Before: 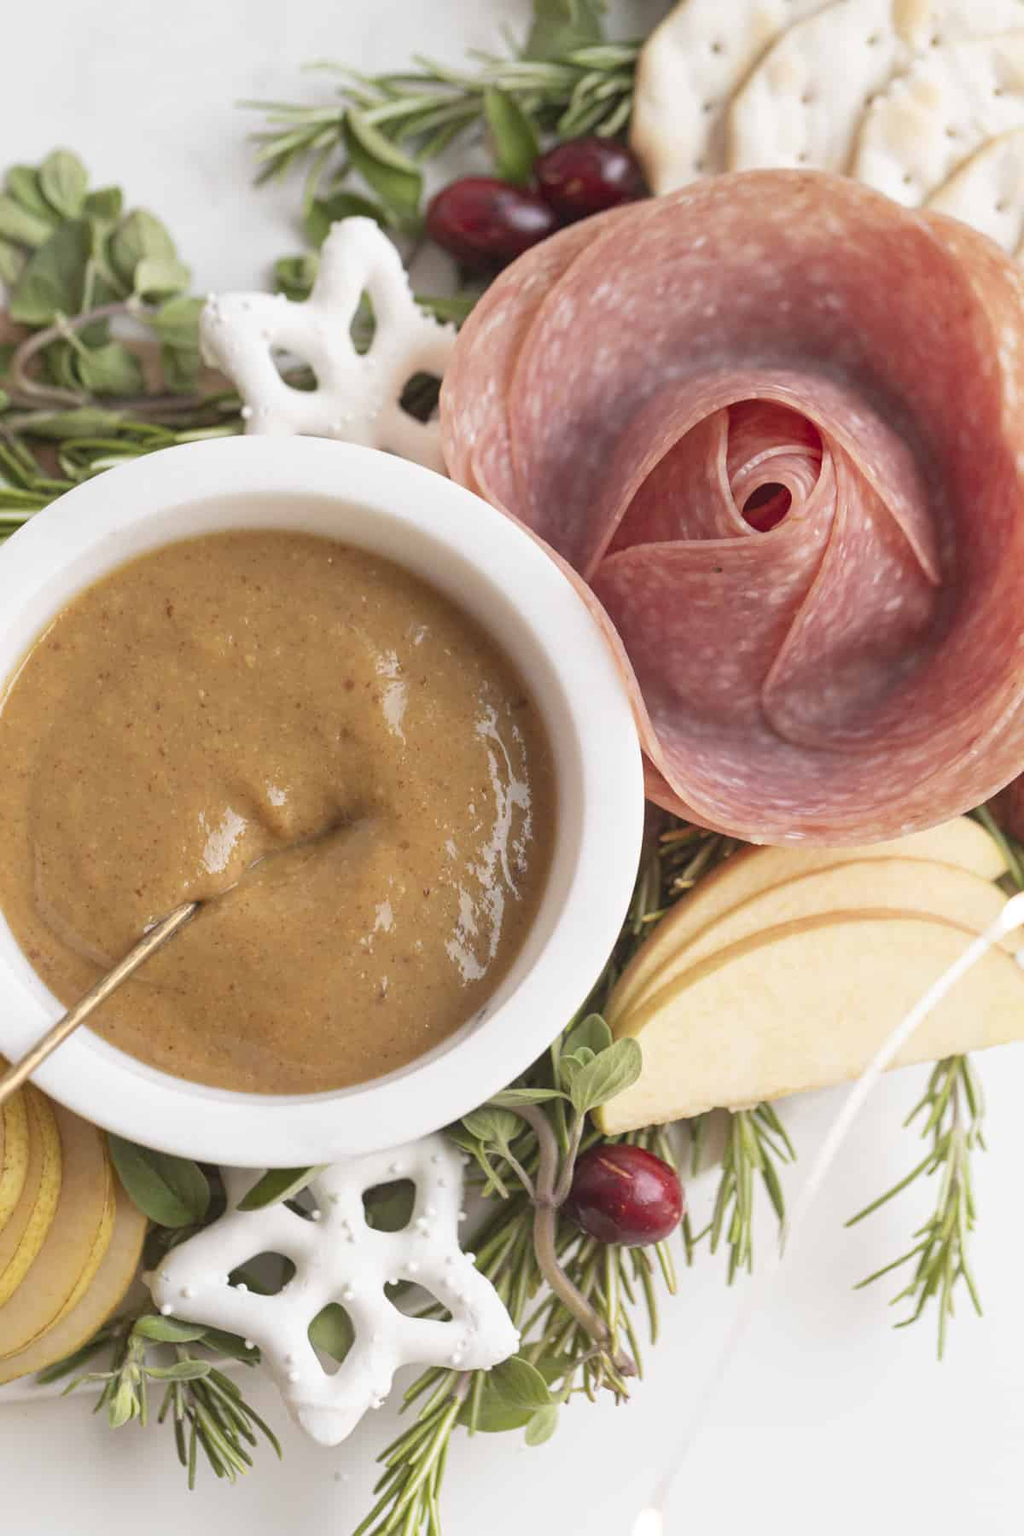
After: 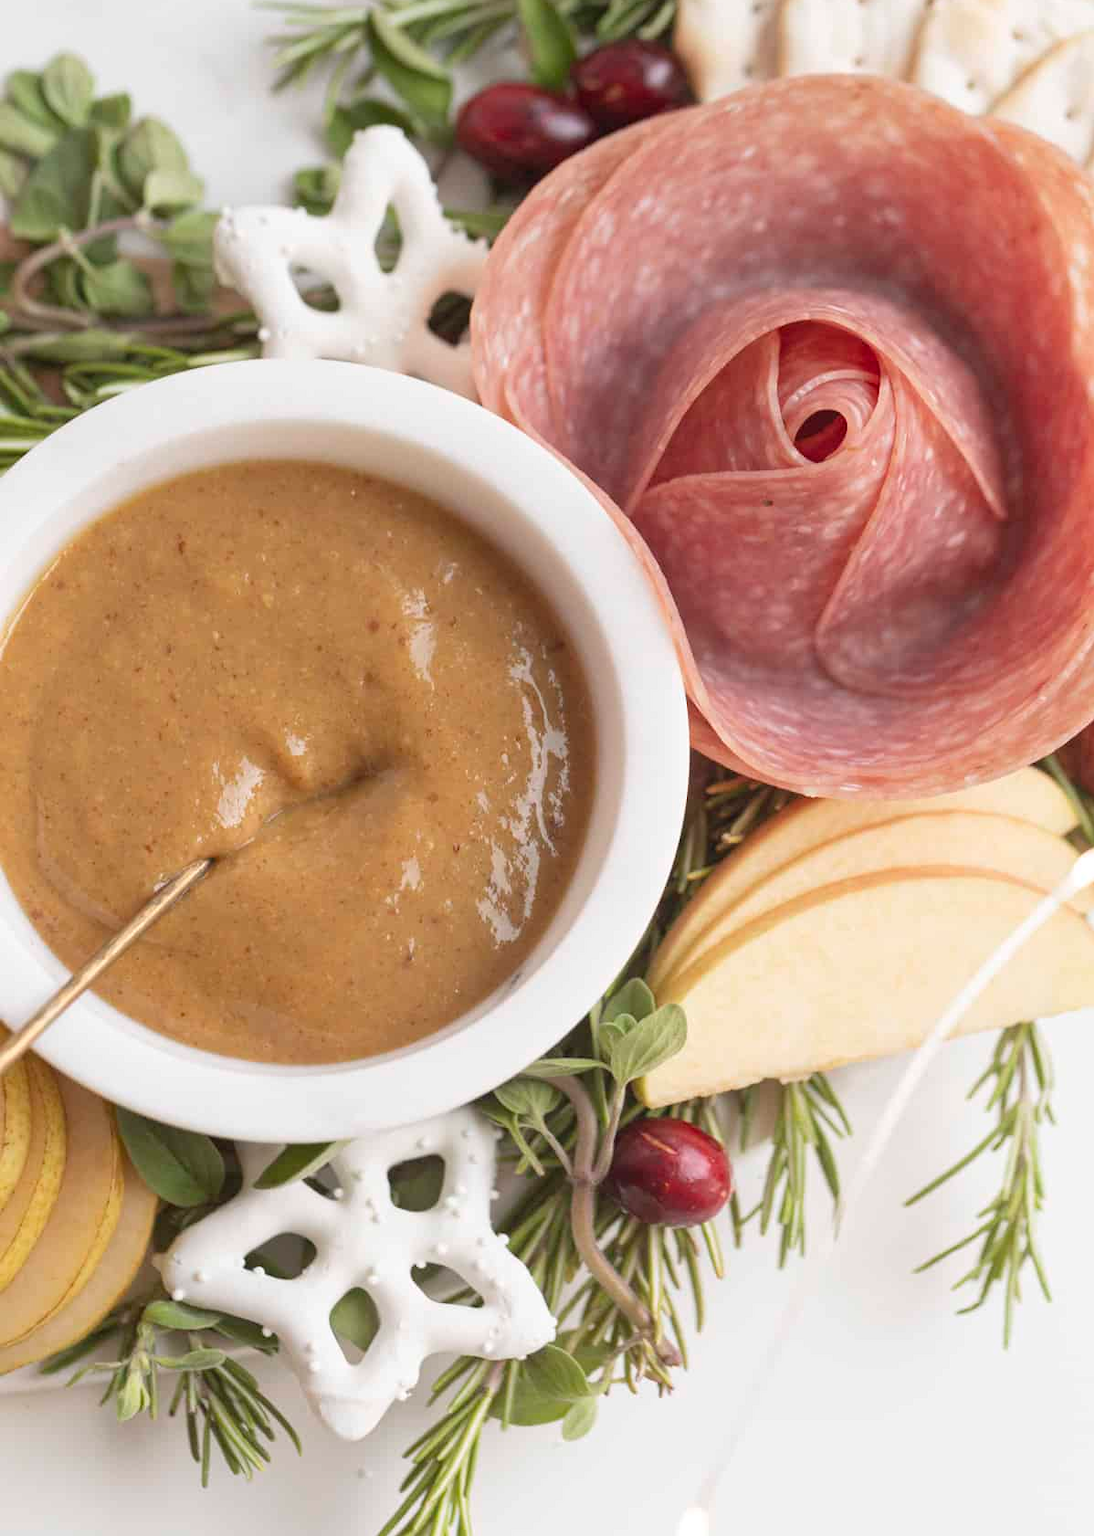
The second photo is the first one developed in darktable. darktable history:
crop and rotate: top 6.504%
